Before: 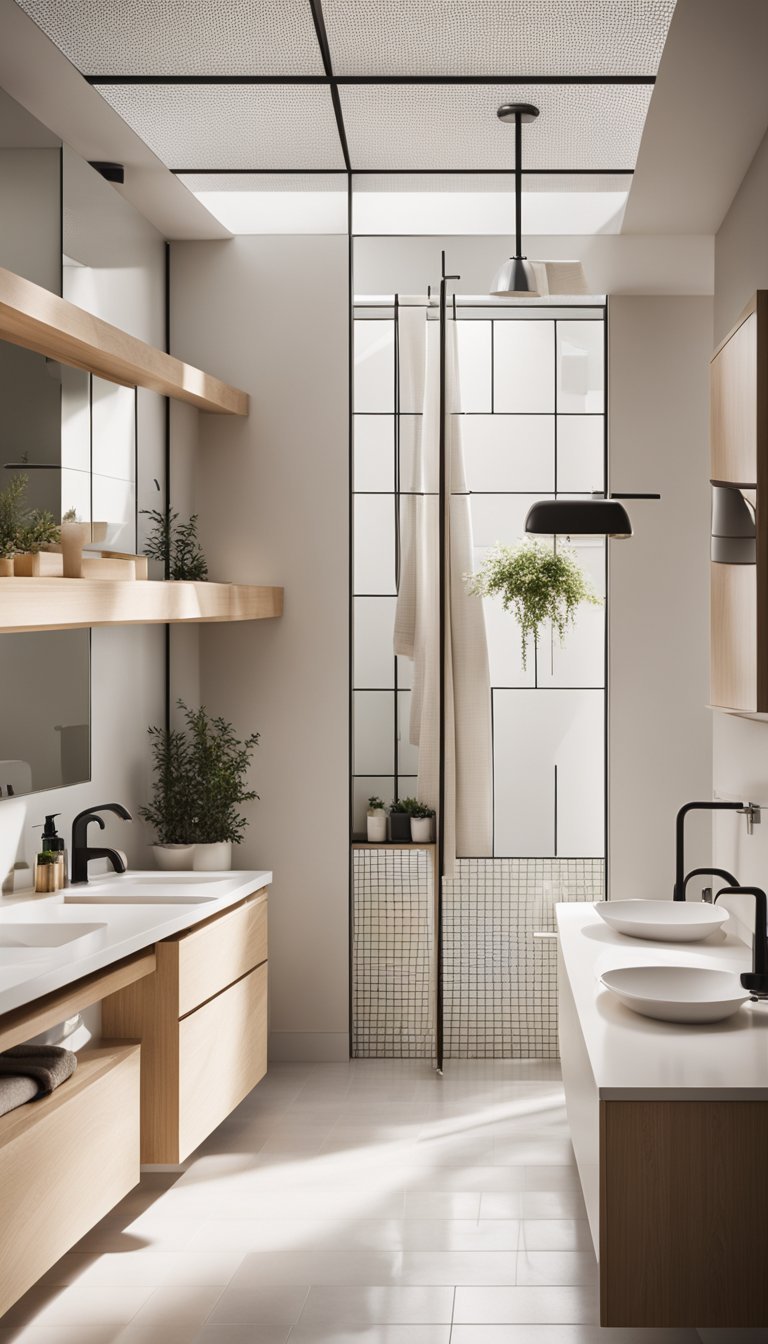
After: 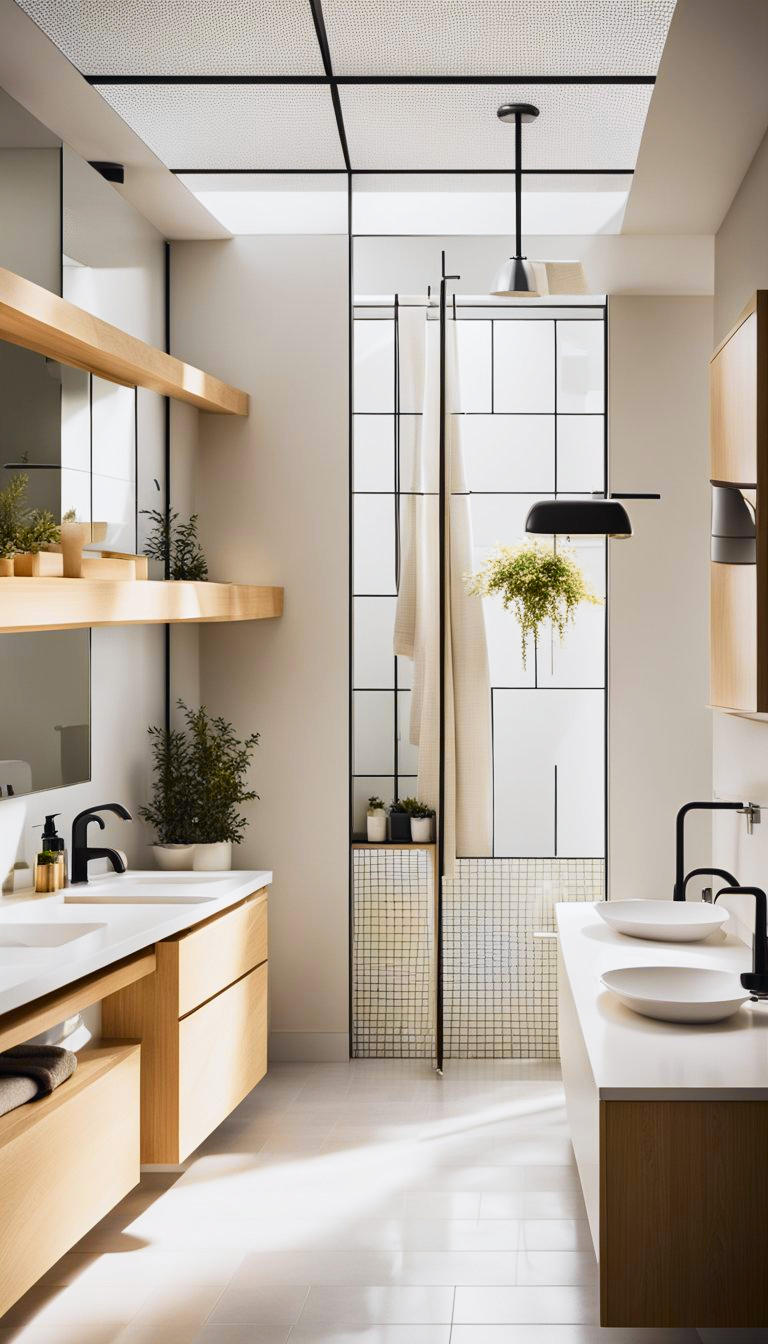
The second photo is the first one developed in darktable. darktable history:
tone curve: curves: ch0 [(0, 0) (0.071, 0.047) (0.266, 0.26) (0.491, 0.552) (0.753, 0.818) (1, 0.983)]; ch1 [(0, 0) (0.346, 0.307) (0.408, 0.369) (0.463, 0.443) (0.482, 0.493) (0.502, 0.5) (0.517, 0.518) (0.55, 0.573) (0.597, 0.641) (0.651, 0.709) (1, 1)]; ch2 [(0, 0) (0.346, 0.34) (0.434, 0.46) (0.485, 0.494) (0.5, 0.494) (0.517, 0.506) (0.535, 0.545) (0.583, 0.634) (0.625, 0.686) (1, 1)], color space Lab, independent channels, preserve colors none
